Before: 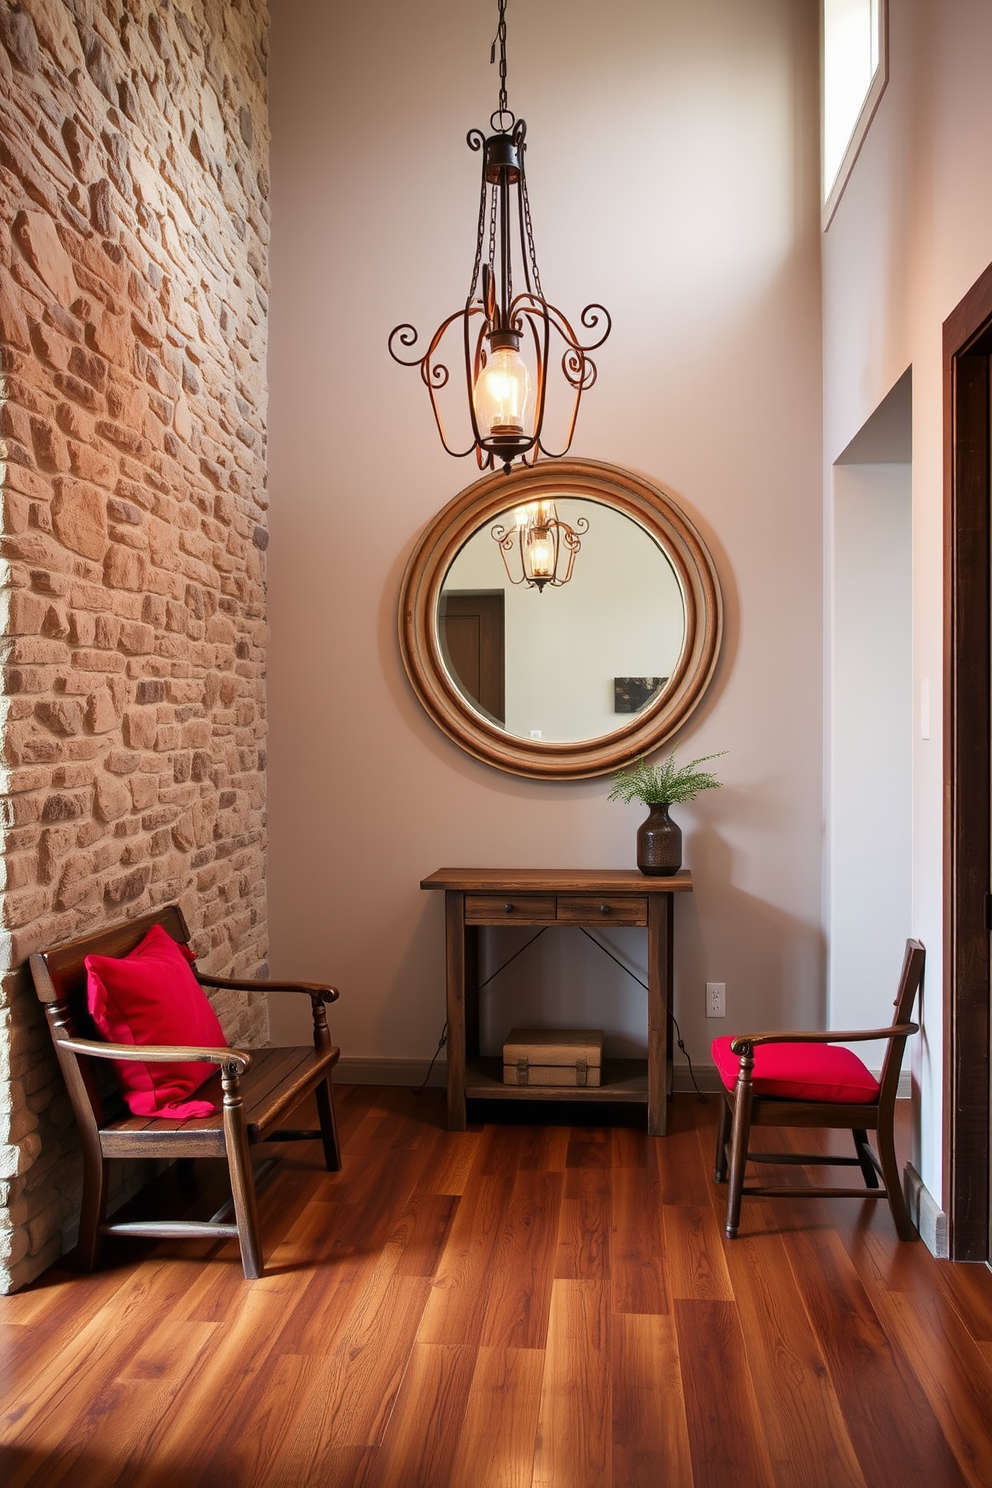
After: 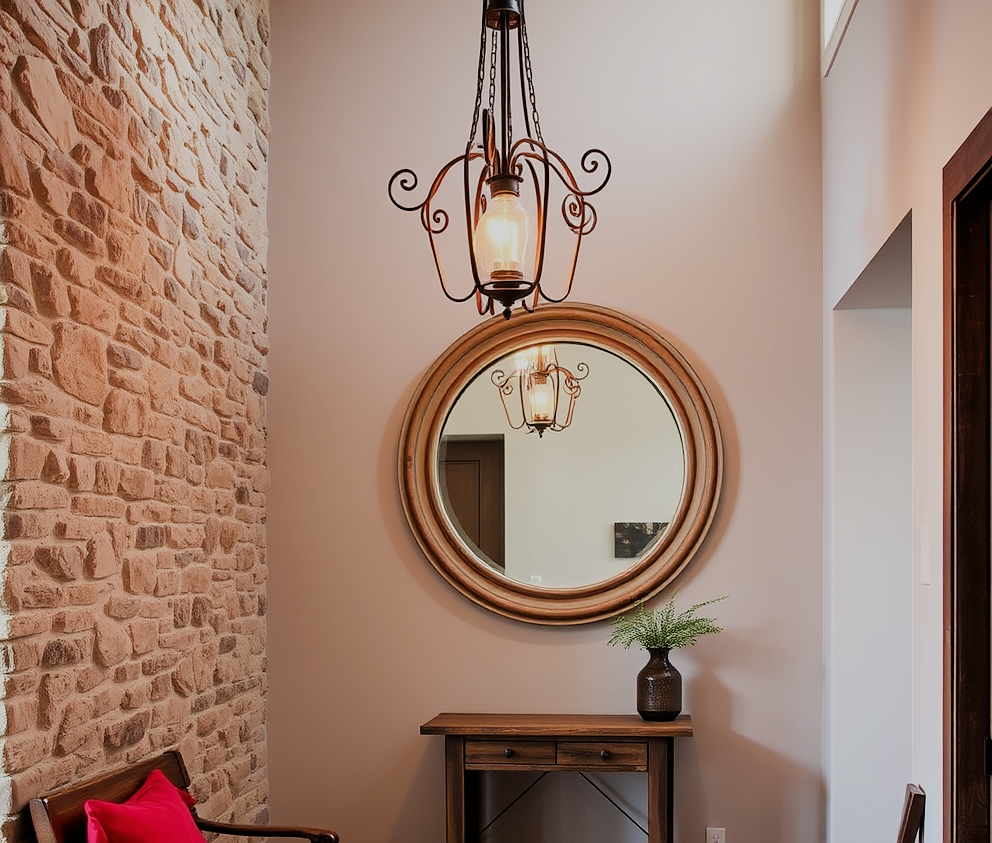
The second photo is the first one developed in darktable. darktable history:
filmic rgb: black relative exposure -7.65 EV, white relative exposure 4.56 EV, hardness 3.61
crop and rotate: top 10.439%, bottom 32.906%
sharpen: radius 1.013
